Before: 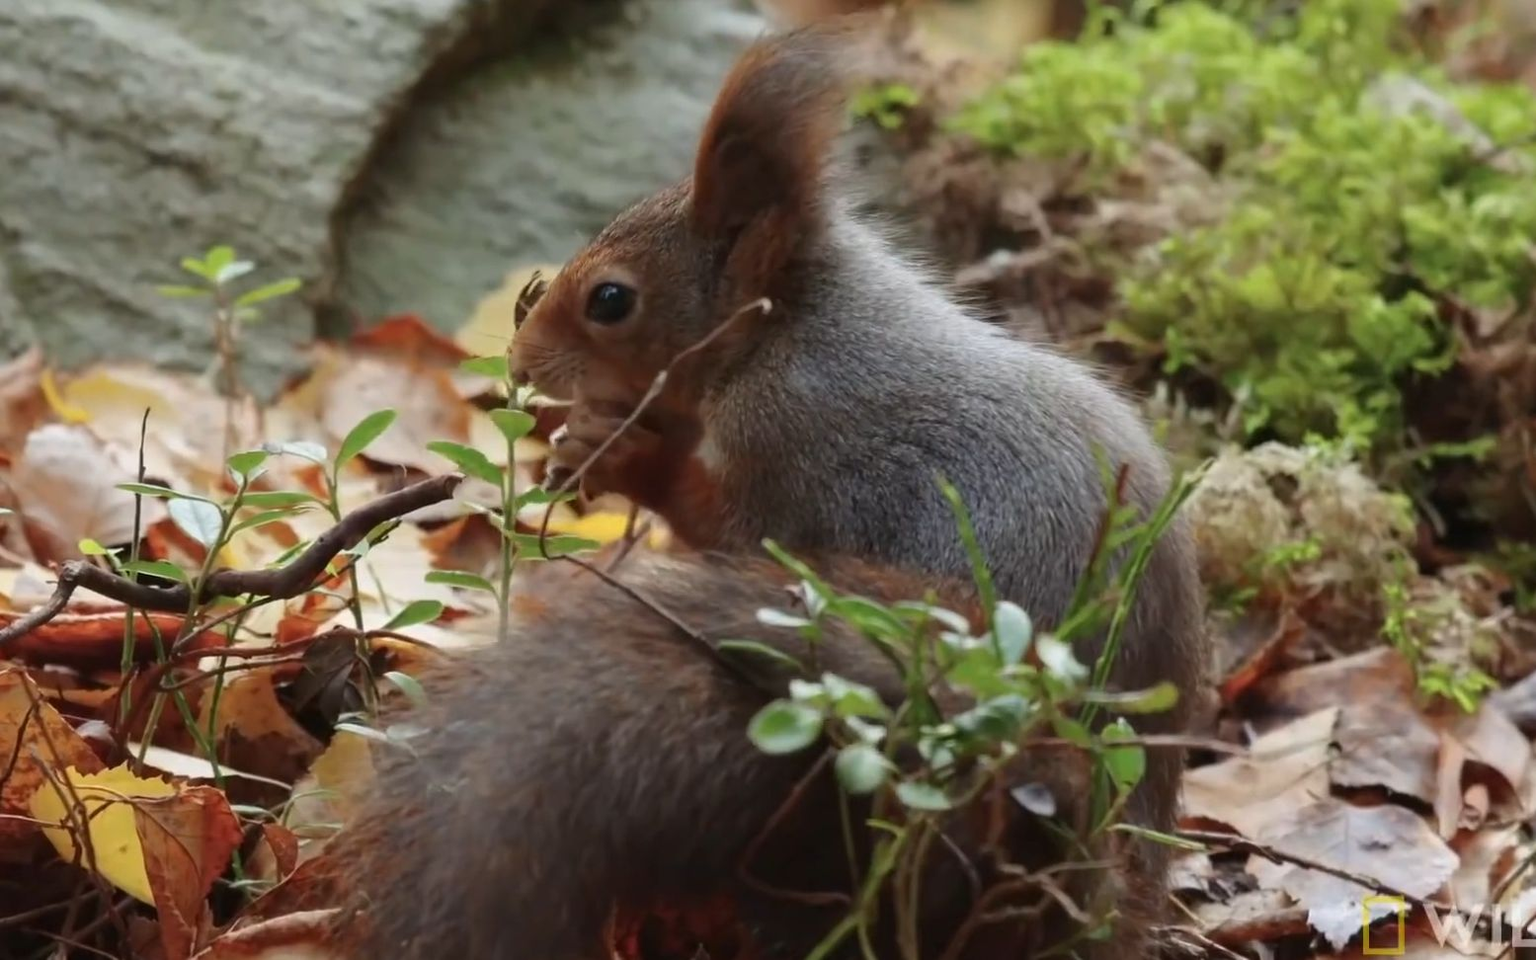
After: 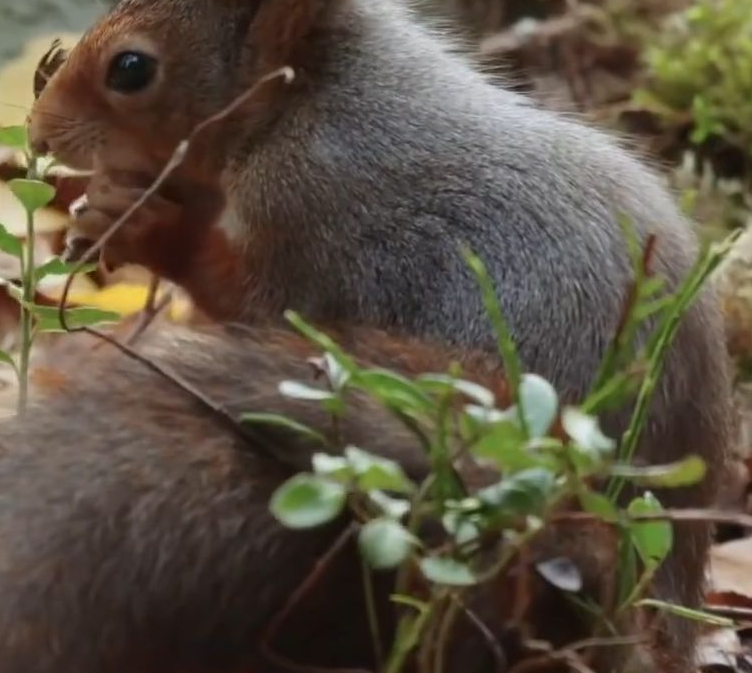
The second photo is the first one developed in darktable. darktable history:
crop: left 31.339%, top 24.271%, right 20.253%, bottom 6.388%
